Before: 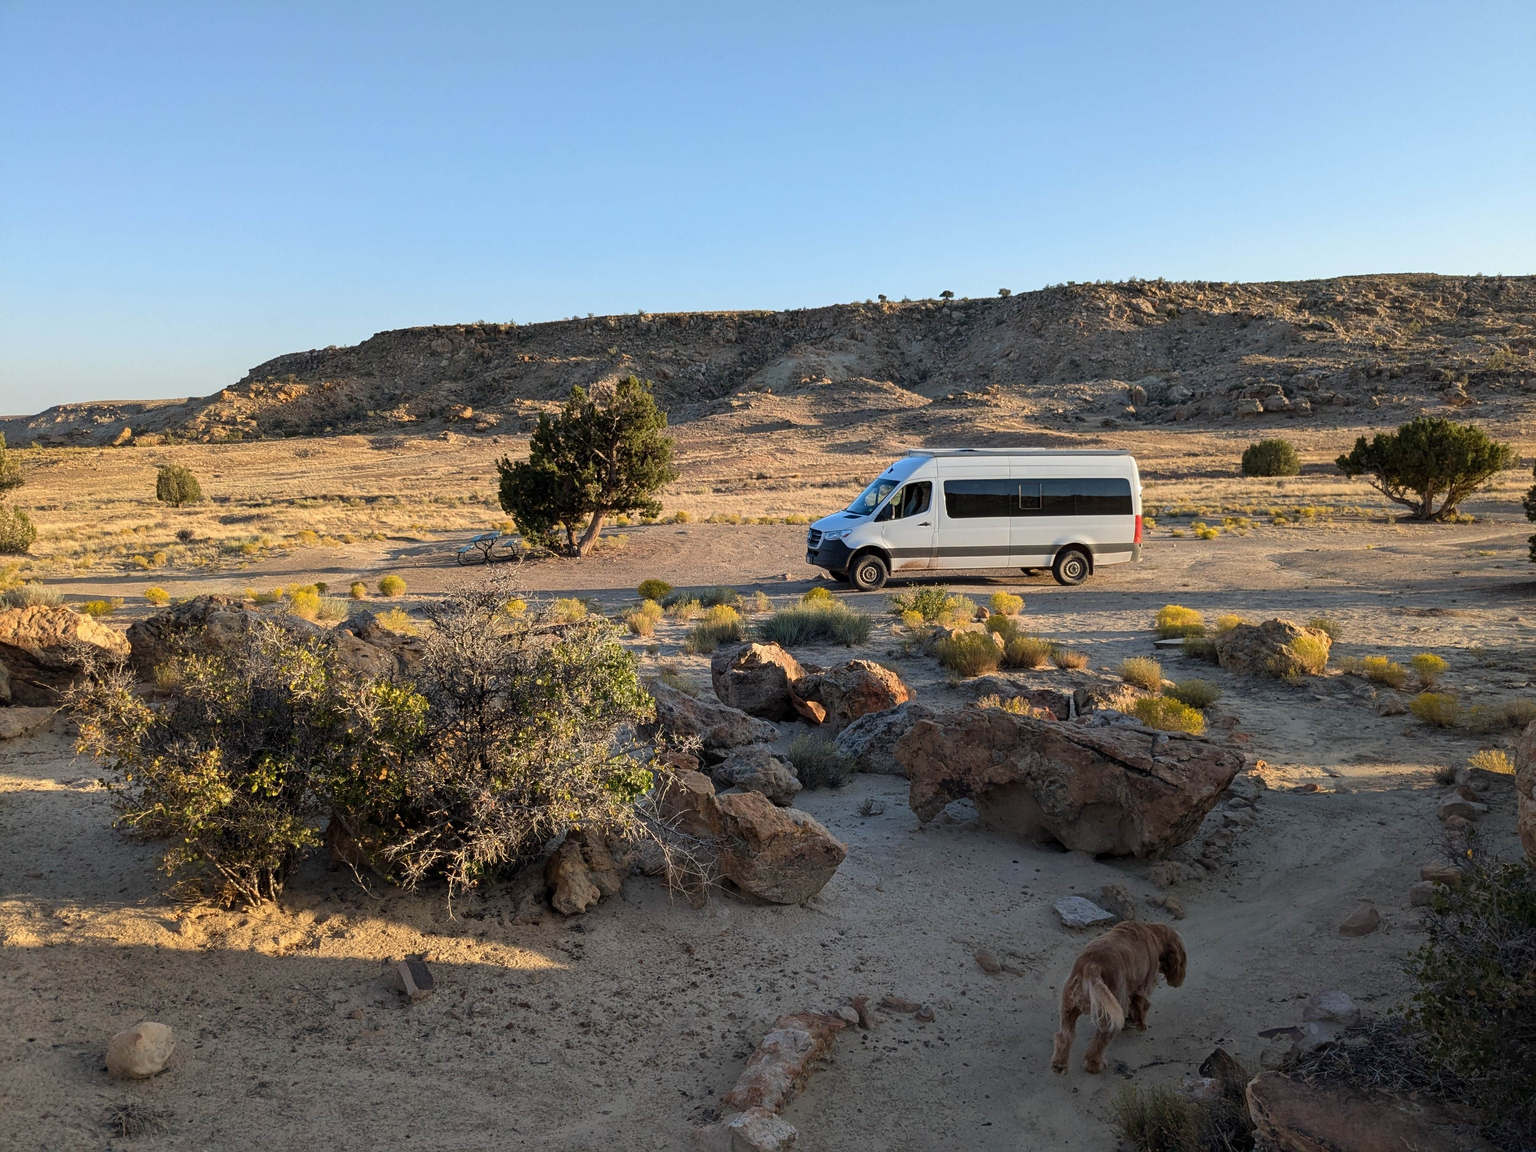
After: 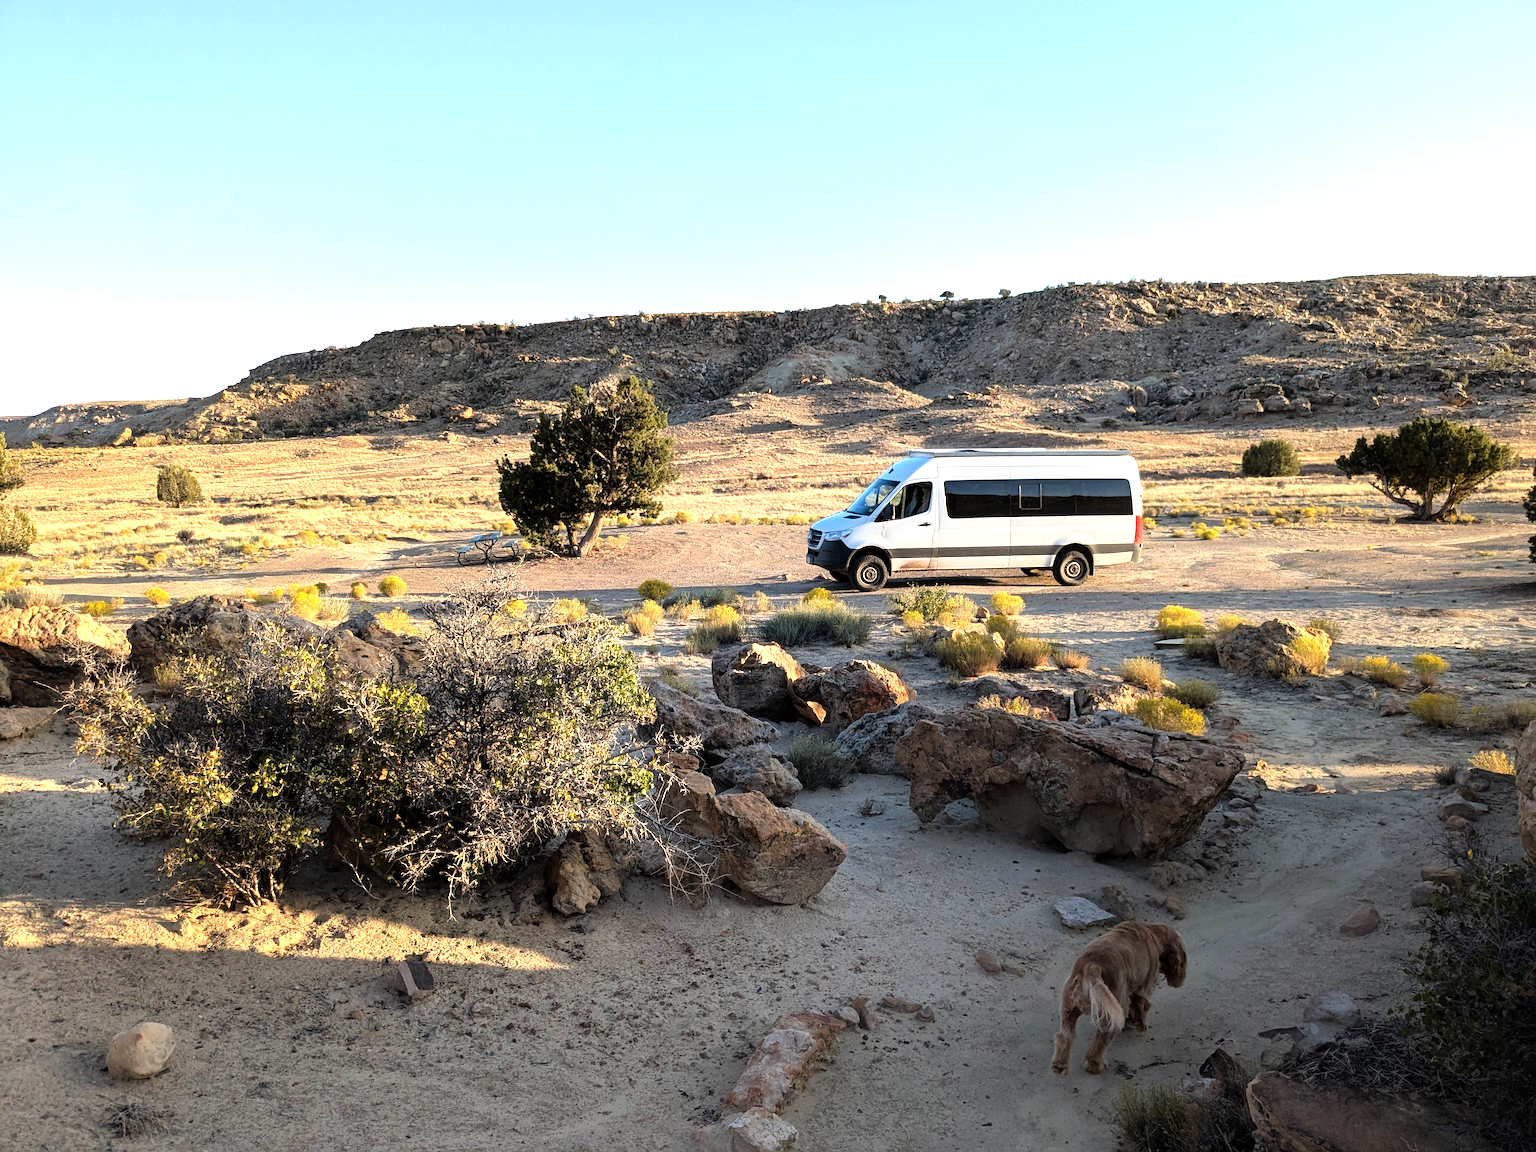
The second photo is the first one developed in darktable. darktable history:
tone equalizer: -8 EV -1.09 EV, -7 EV -1.02 EV, -6 EV -0.833 EV, -5 EV -0.572 EV, -3 EV 0.562 EV, -2 EV 0.865 EV, -1 EV 1.01 EV, +0 EV 1.06 EV
